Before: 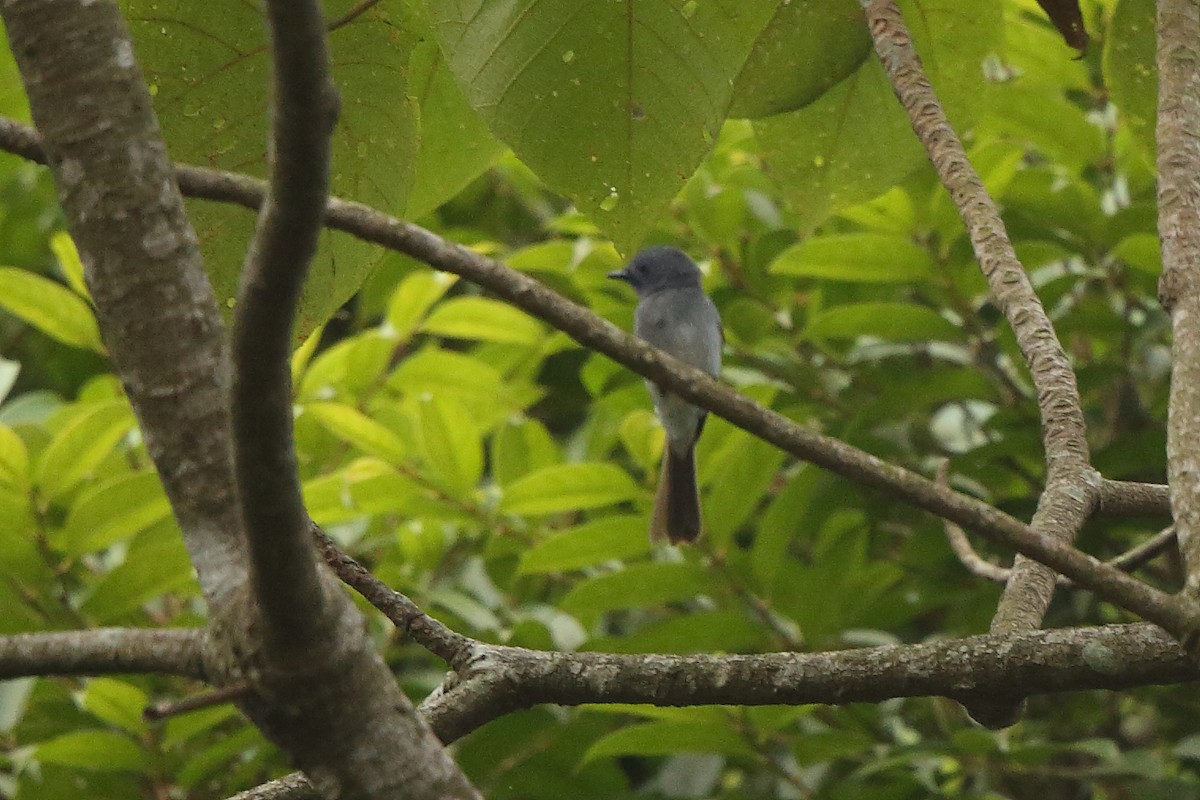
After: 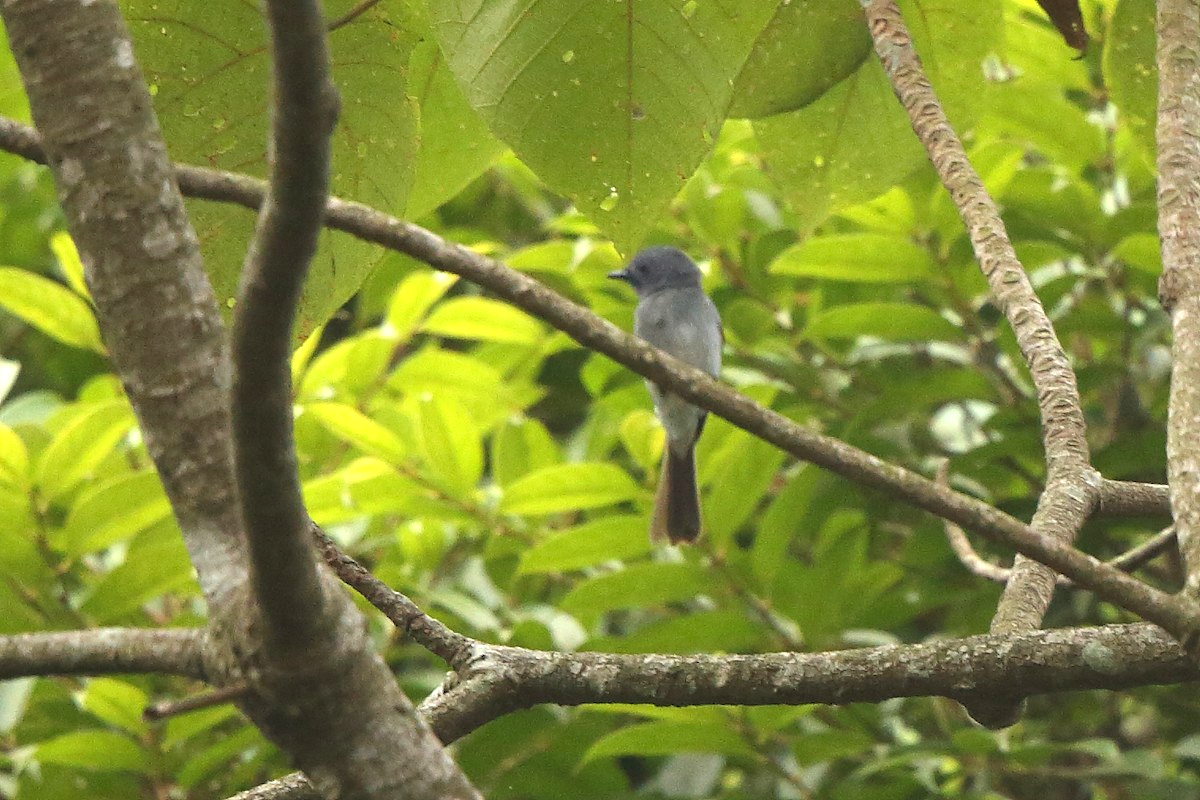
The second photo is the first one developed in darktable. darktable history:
exposure: black level correction 0, exposure 0.954 EV, compensate exposure bias true, compensate highlight preservation false
